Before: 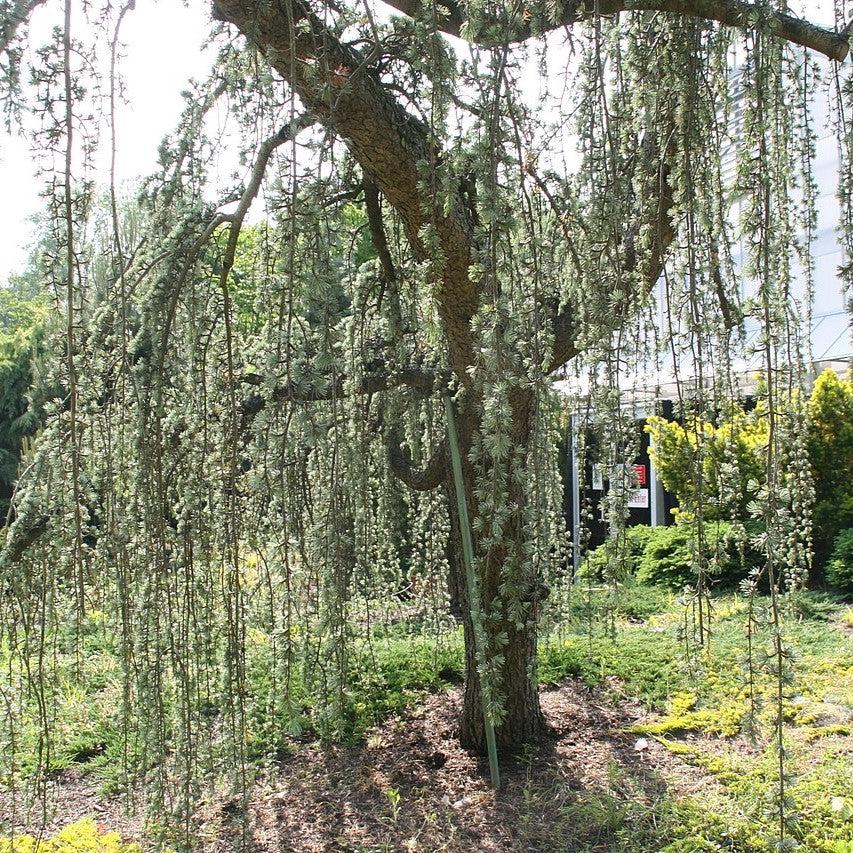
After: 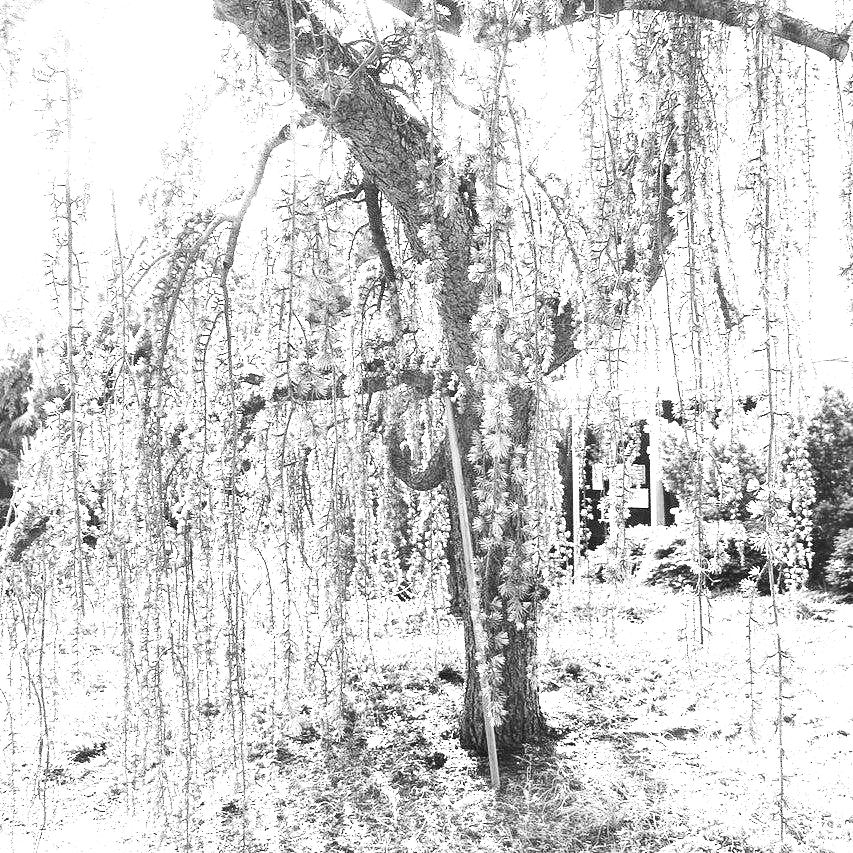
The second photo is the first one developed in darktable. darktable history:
contrast brightness saturation: contrast 0.22
monochrome: on, module defaults
exposure: black level correction 0, exposure 2.138 EV, compensate exposure bias true, compensate highlight preservation false
